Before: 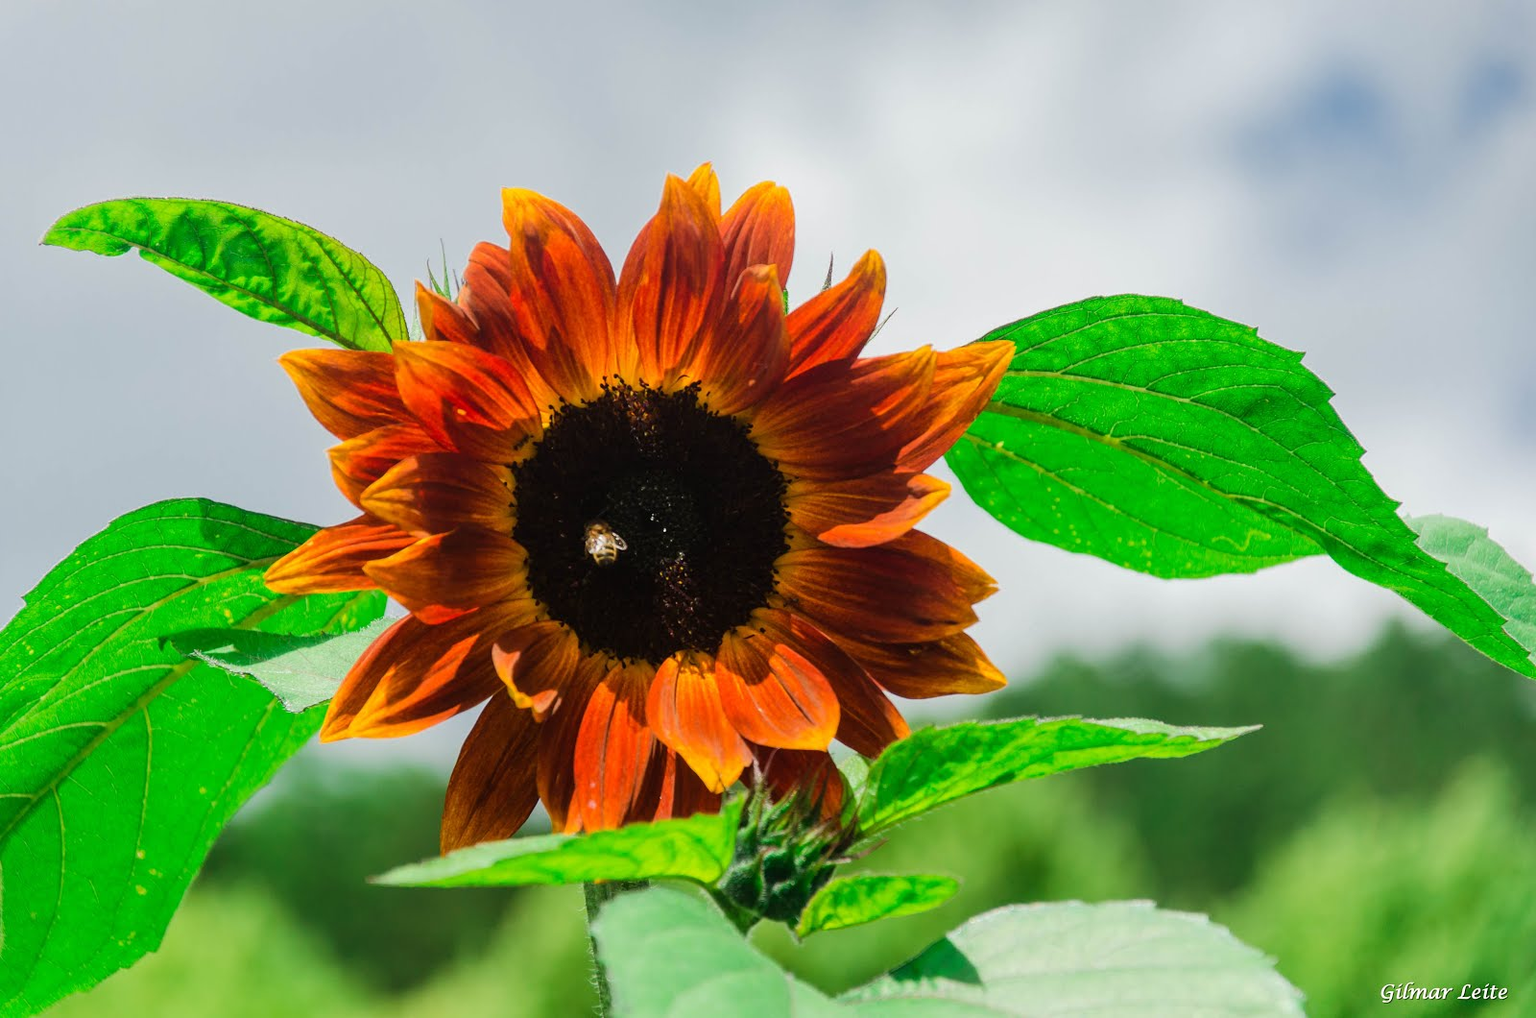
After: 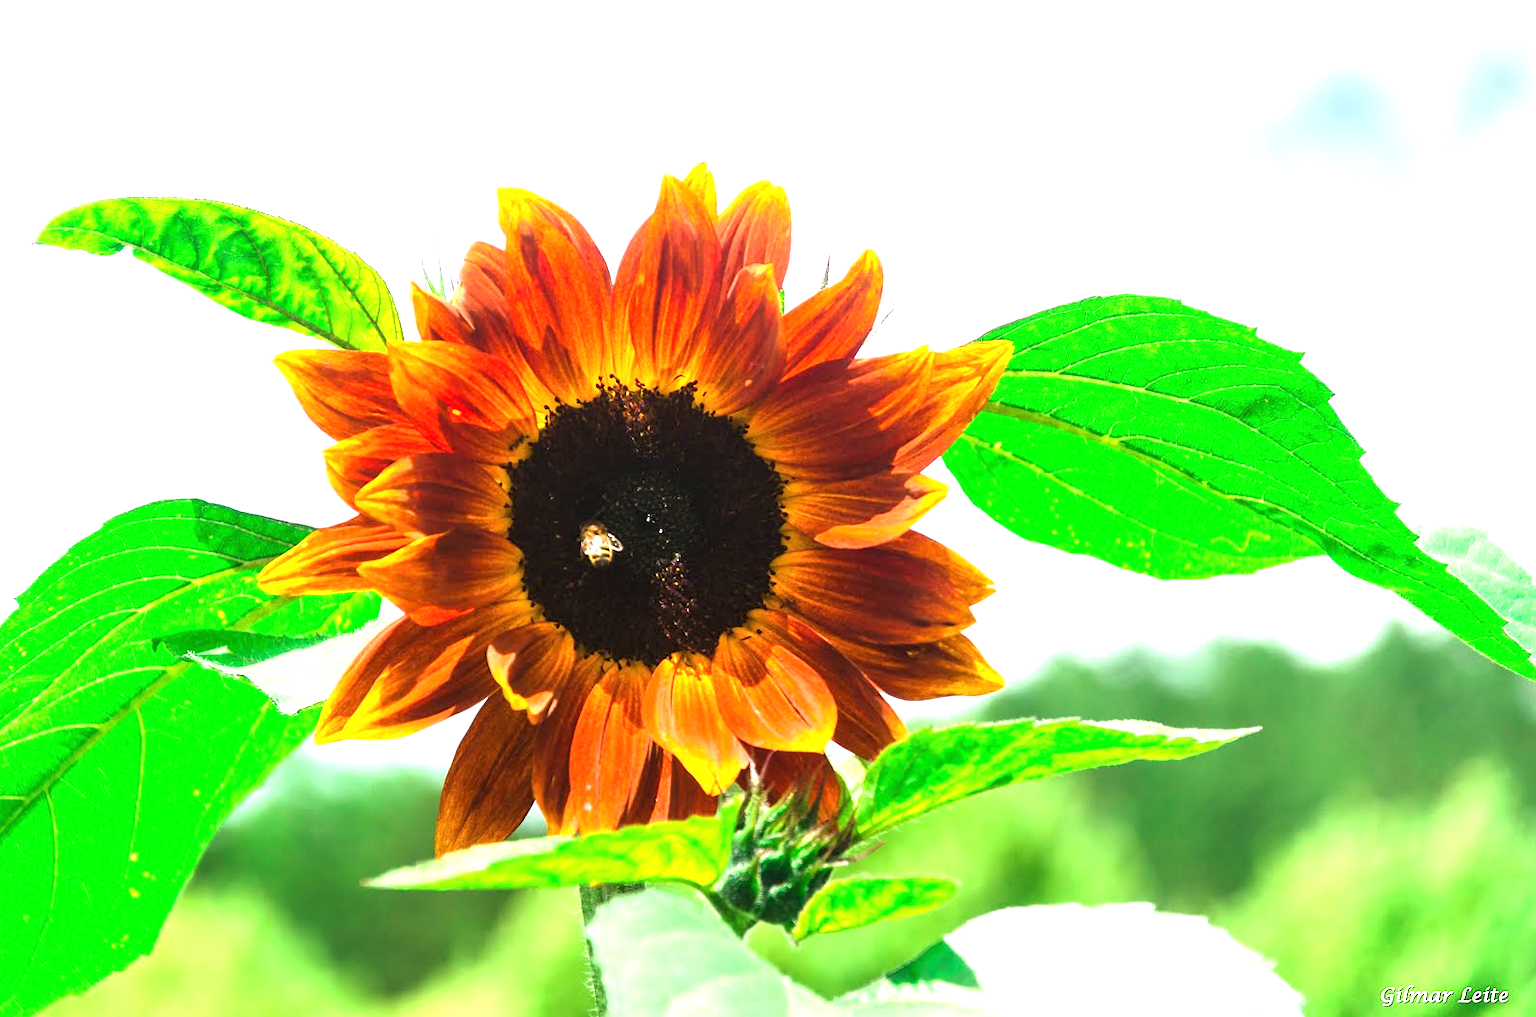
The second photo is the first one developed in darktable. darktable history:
crop and rotate: left 0.541%, top 0.197%, bottom 0.282%
exposure: black level correction 0, exposure 1.471 EV, compensate highlight preservation false
